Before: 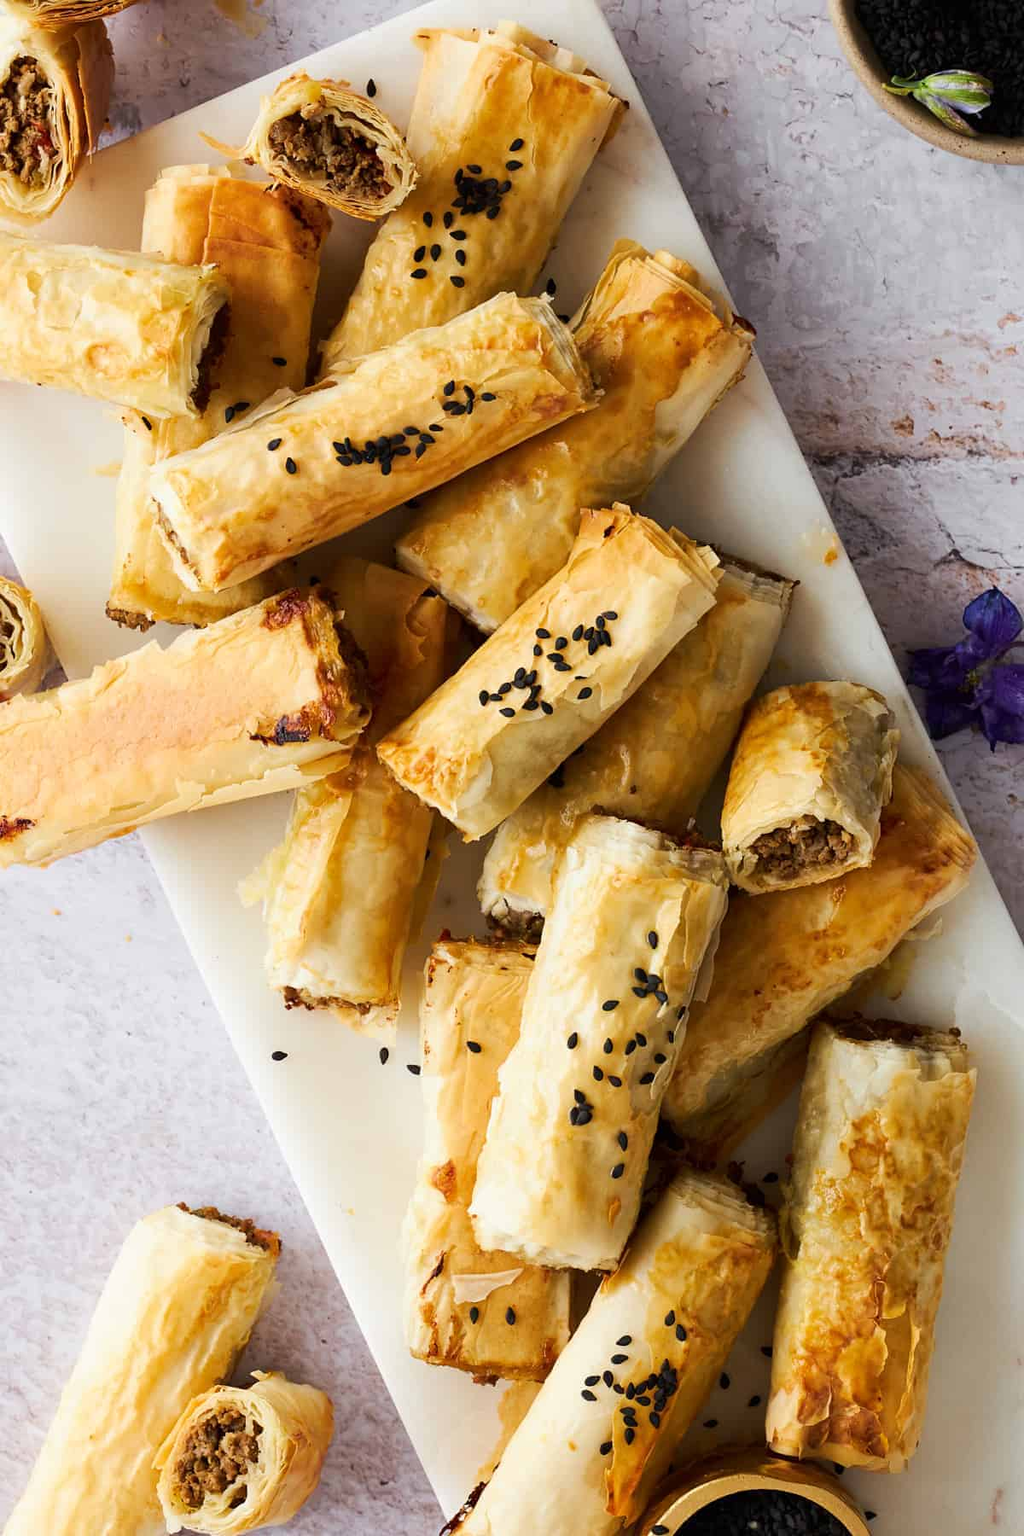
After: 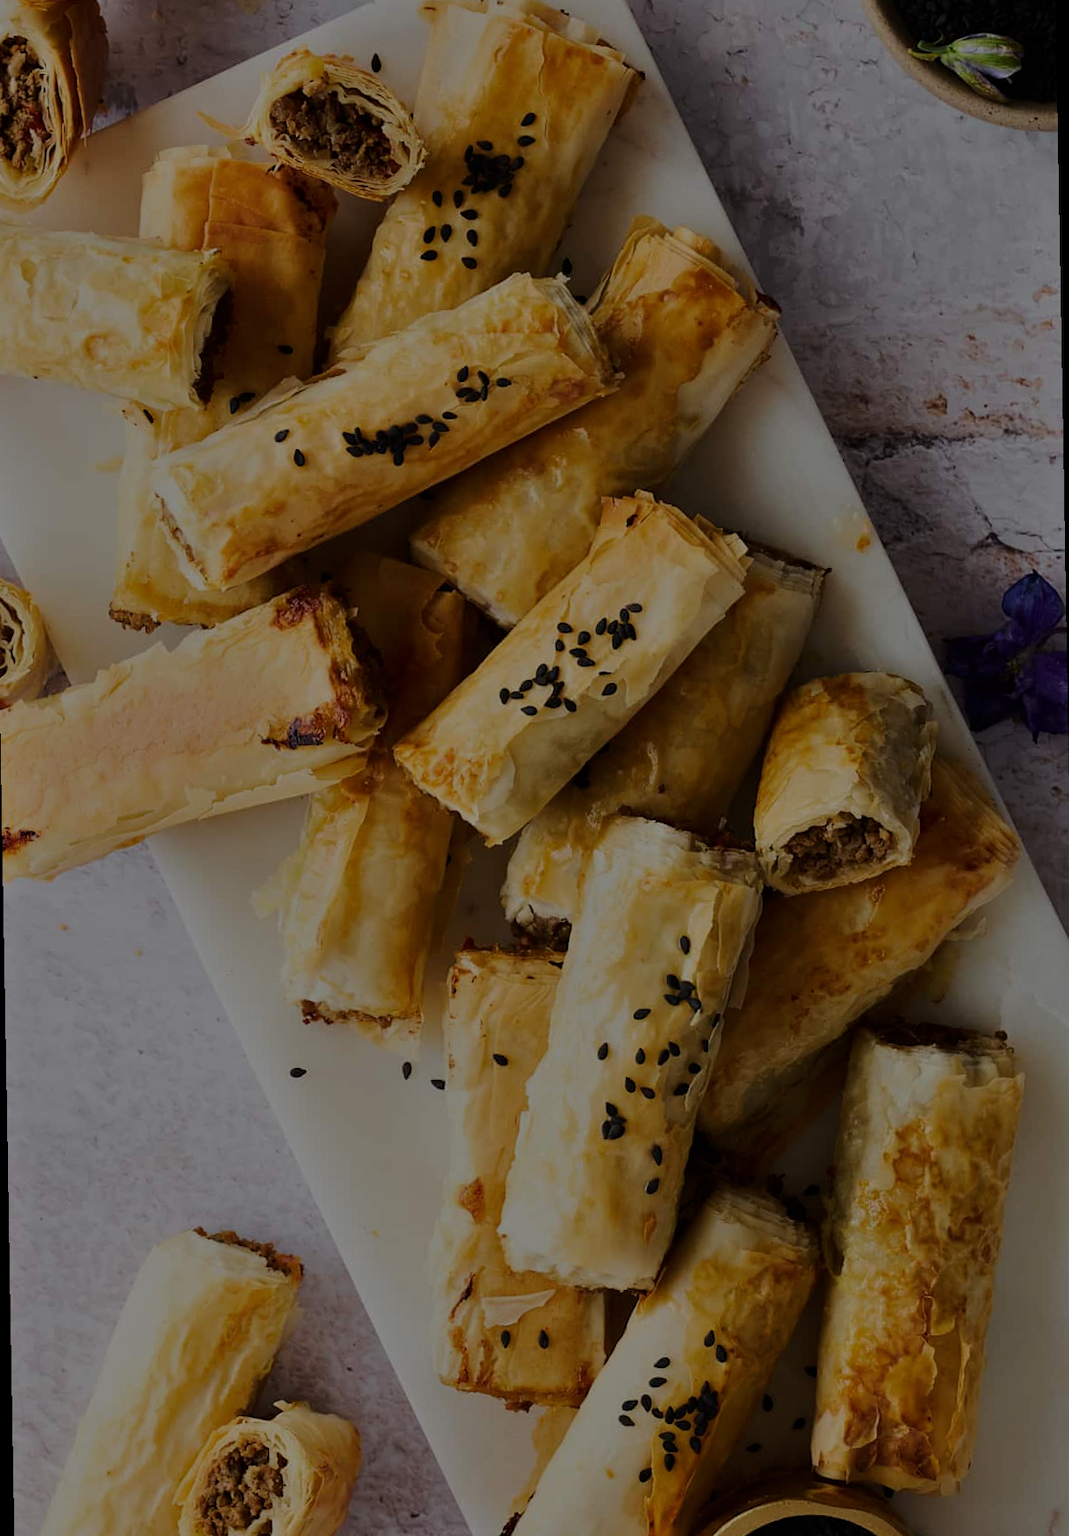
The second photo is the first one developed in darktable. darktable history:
rotate and perspective: rotation -1°, crop left 0.011, crop right 0.989, crop top 0.025, crop bottom 0.975
tone equalizer: -8 EV -2 EV, -7 EV -2 EV, -6 EV -2 EV, -5 EV -2 EV, -4 EV -2 EV, -3 EV -2 EV, -2 EV -2 EV, -1 EV -1.63 EV, +0 EV -2 EV
